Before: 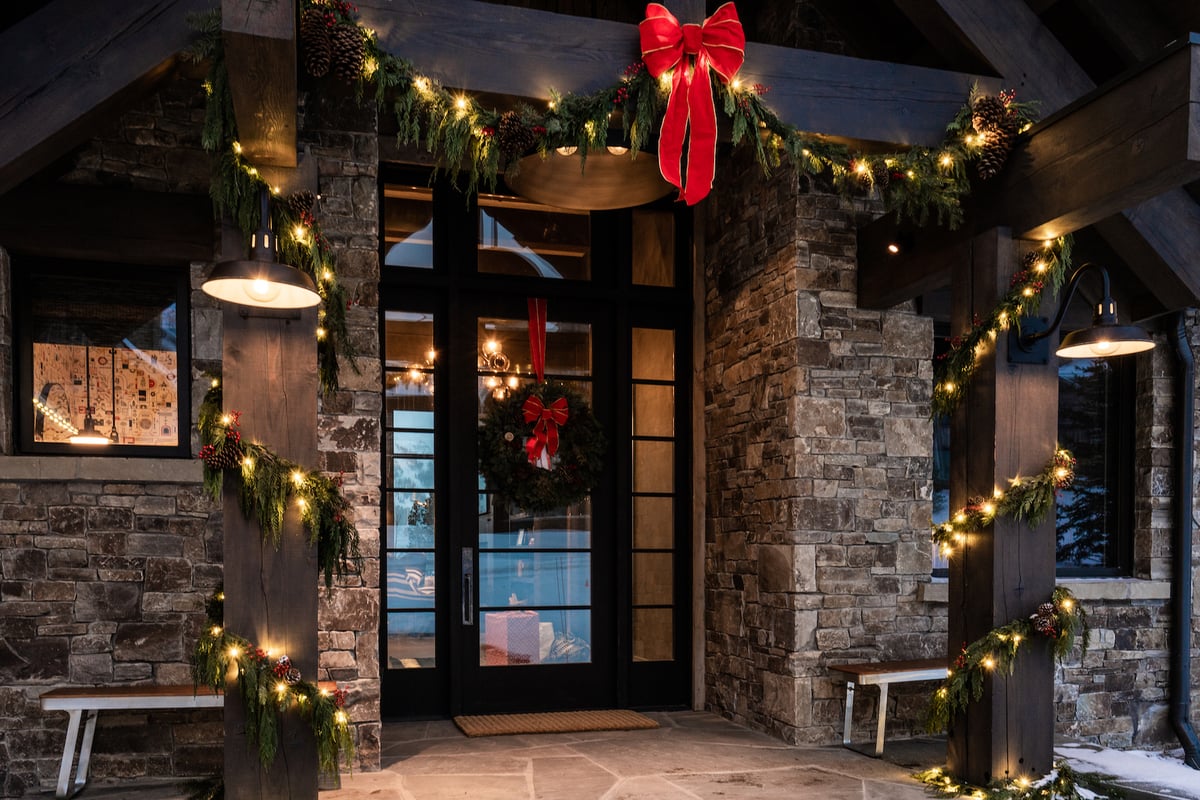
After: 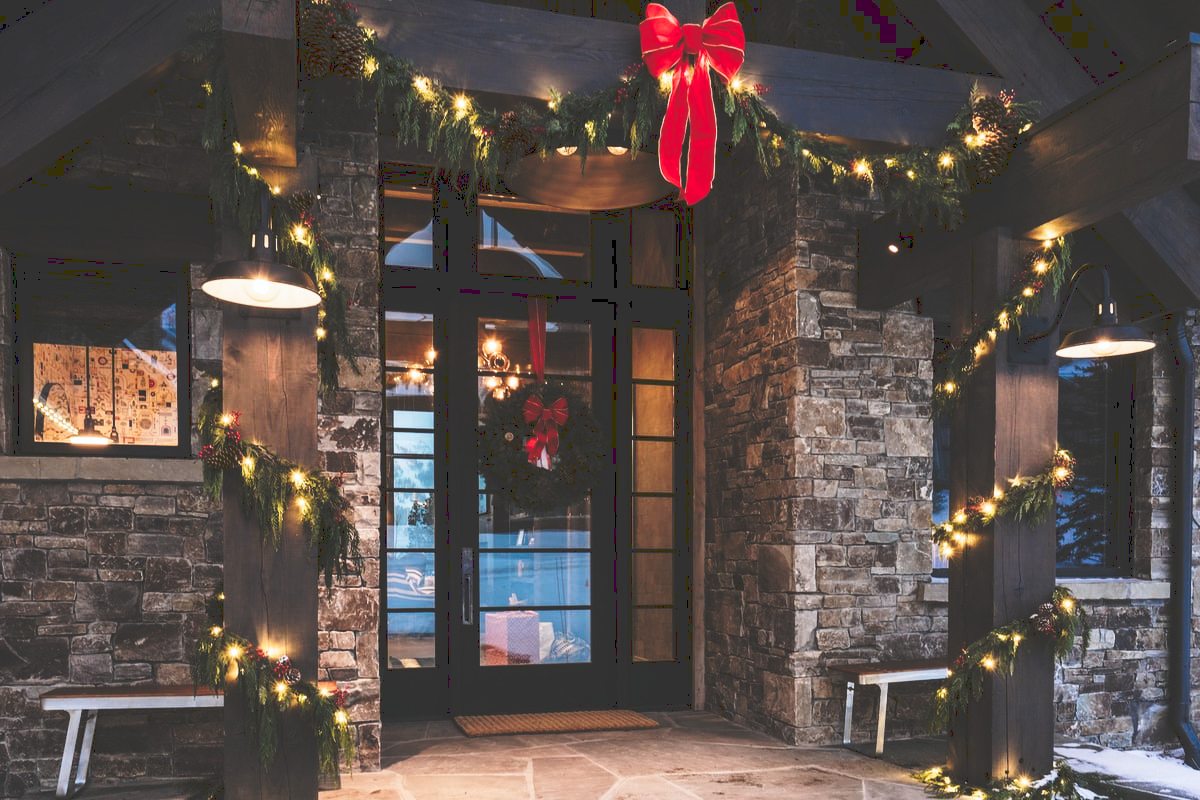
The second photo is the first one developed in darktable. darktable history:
fill light: on, module defaults
tone curve: curves: ch0 [(0, 0) (0.003, 0.203) (0.011, 0.203) (0.025, 0.21) (0.044, 0.22) (0.069, 0.231) (0.1, 0.243) (0.136, 0.255) (0.177, 0.277) (0.224, 0.305) (0.277, 0.346) (0.335, 0.412) (0.399, 0.492) (0.468, 0.571) (0.543, 0.658) (0.623, 0.75) (0.709, 0.837) (0.801, 0.905) (0.898, 0.955) (1, 1)], preserve colors none
white balance: red 0.974, blue 1.044
